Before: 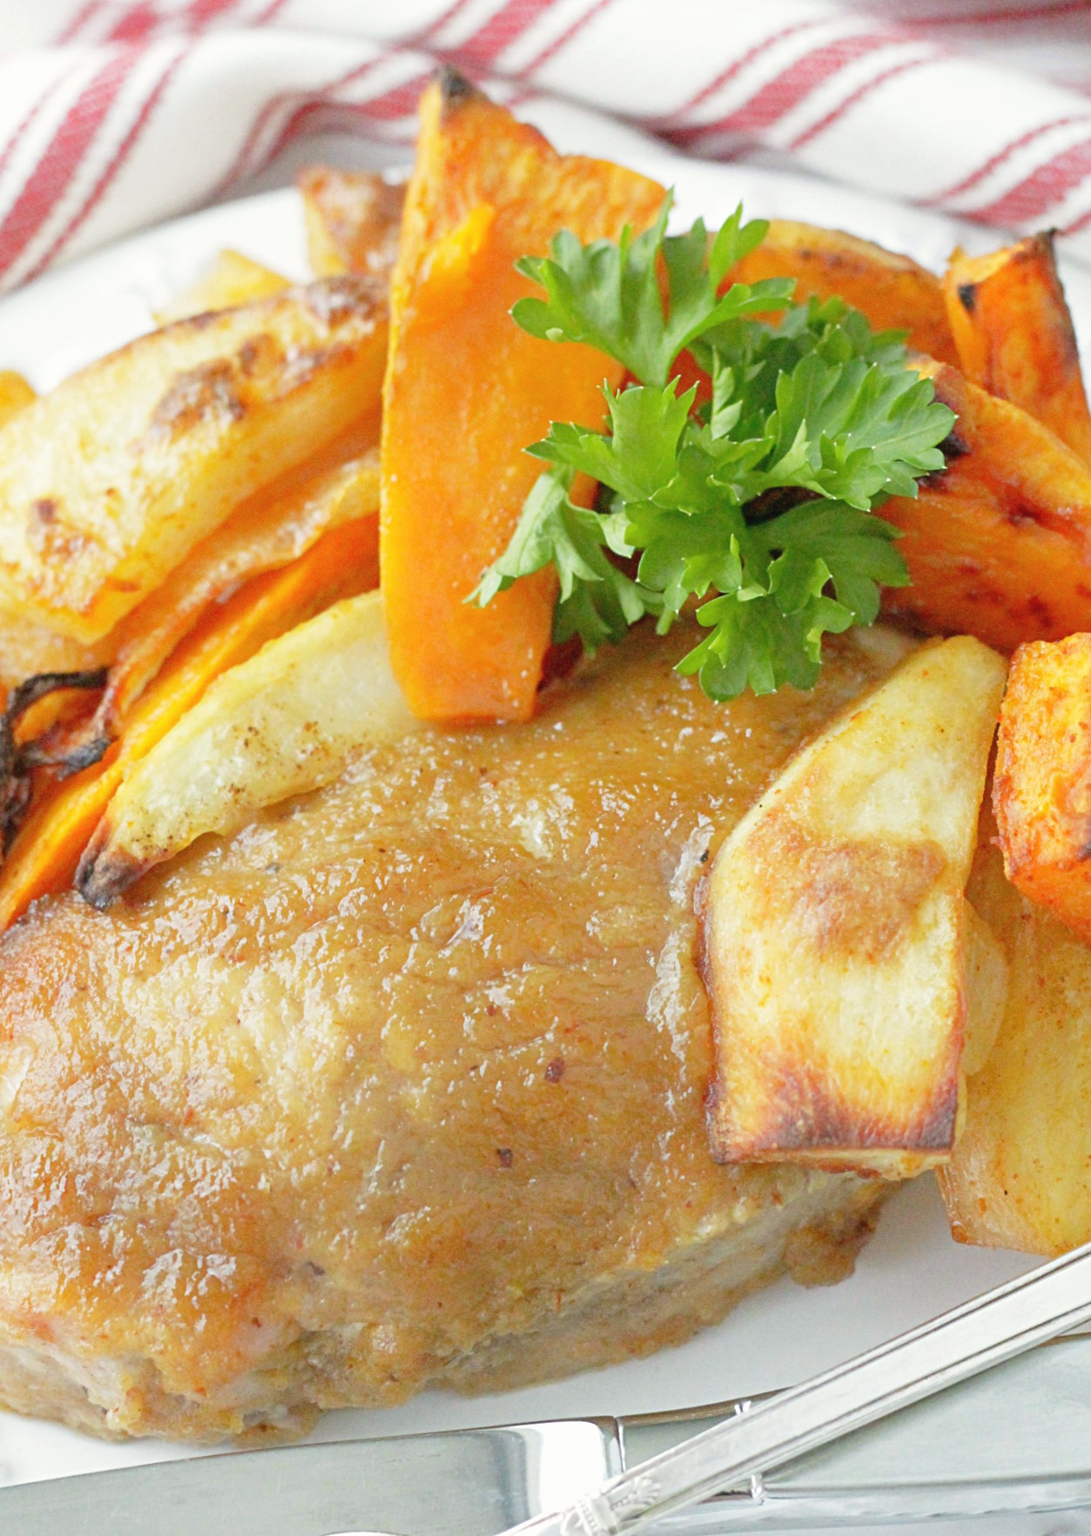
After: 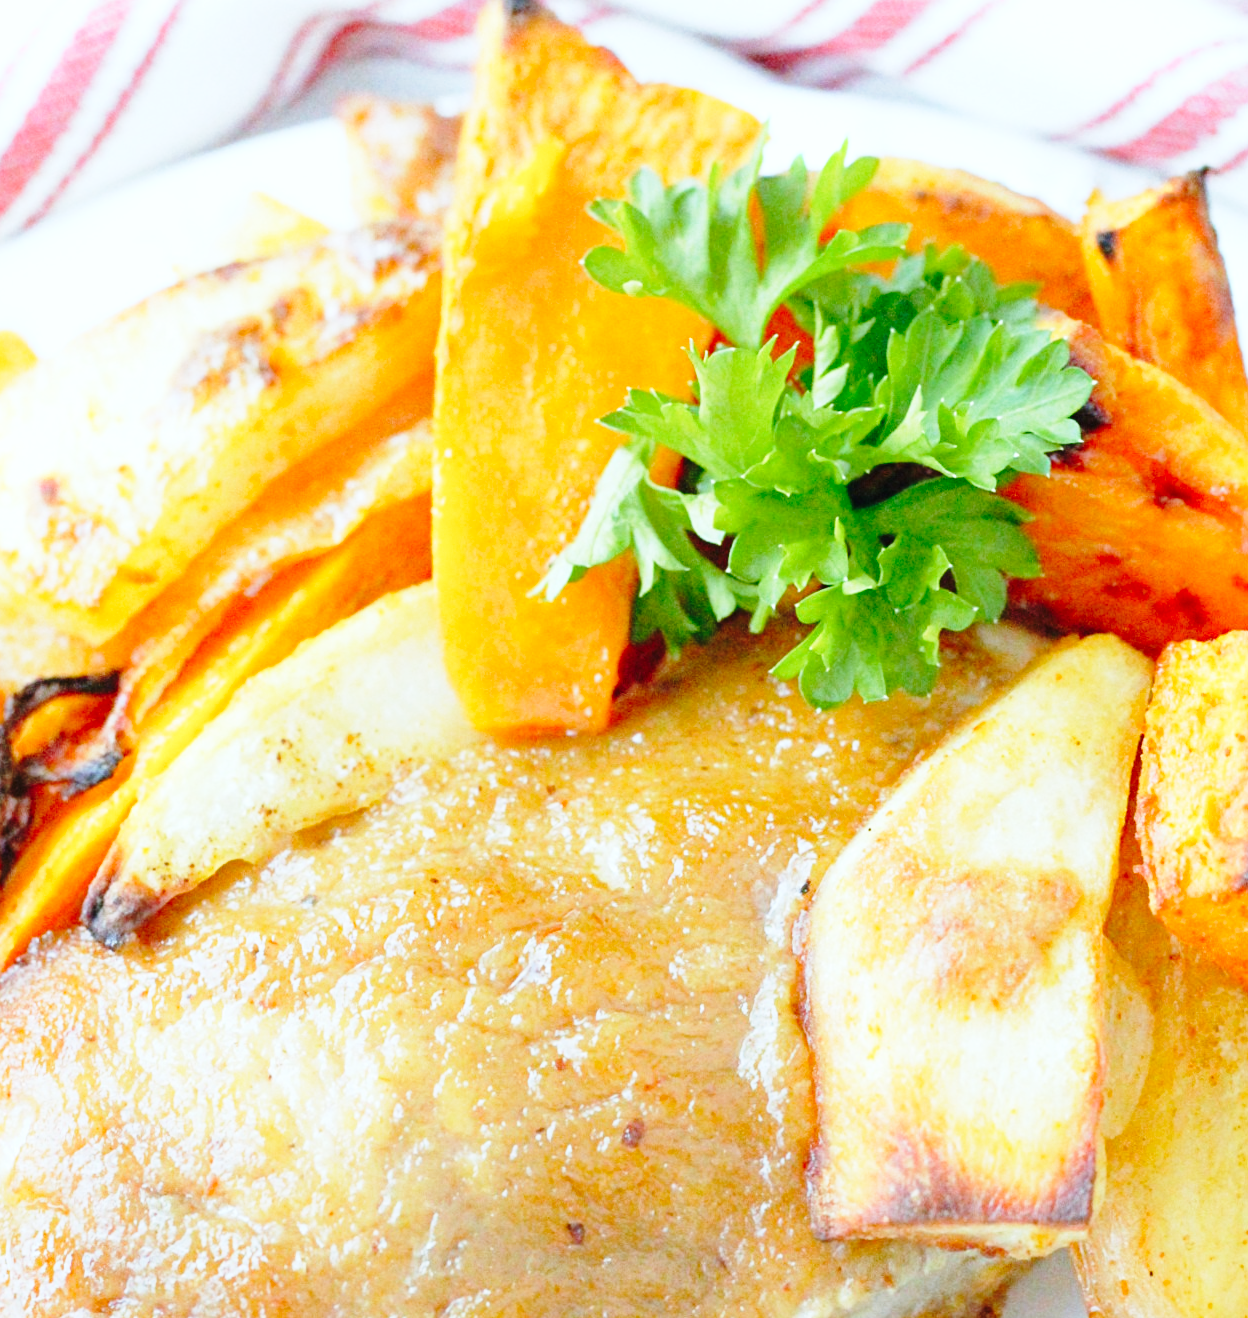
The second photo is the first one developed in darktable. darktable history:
color calibration: output R [1.063, -0.012, -0.003, 0], output G [0, 1.022, 0.021, 0], output B [-0.079, 0.047, 1, 0], illuminant custom, x 0.389, y 0.387, temperature 3838.64 K
crop: left 0.387%, top 5.469%, bottom 19.809%
base curve: curves: ch0 [(0, 0) (0.04, 0.03) (0.133, 0.232) (0.448, 0.748) (0.843, 0.968) (1, 1)], preserve colors none
bloom: size 3%, threshold 100%, strength 0%
